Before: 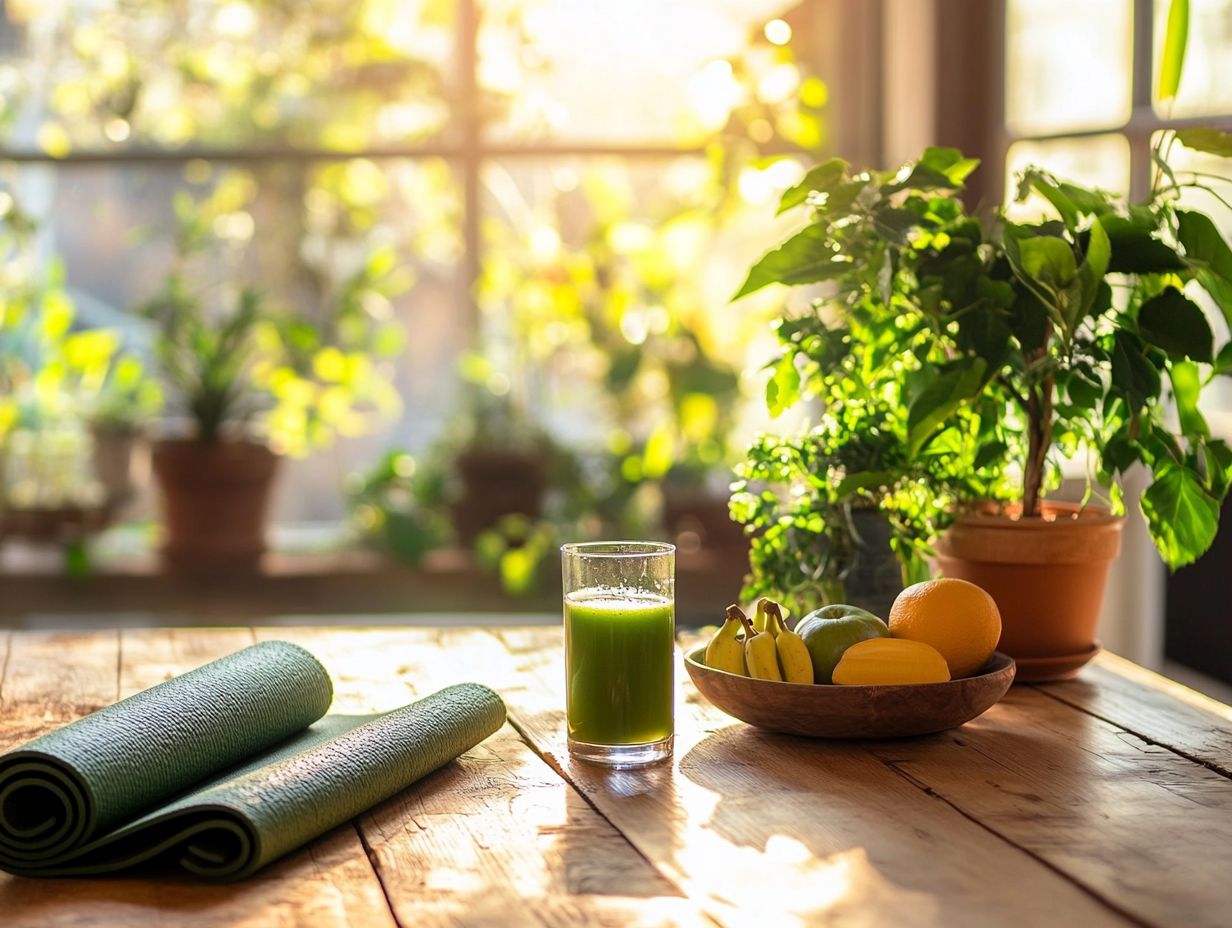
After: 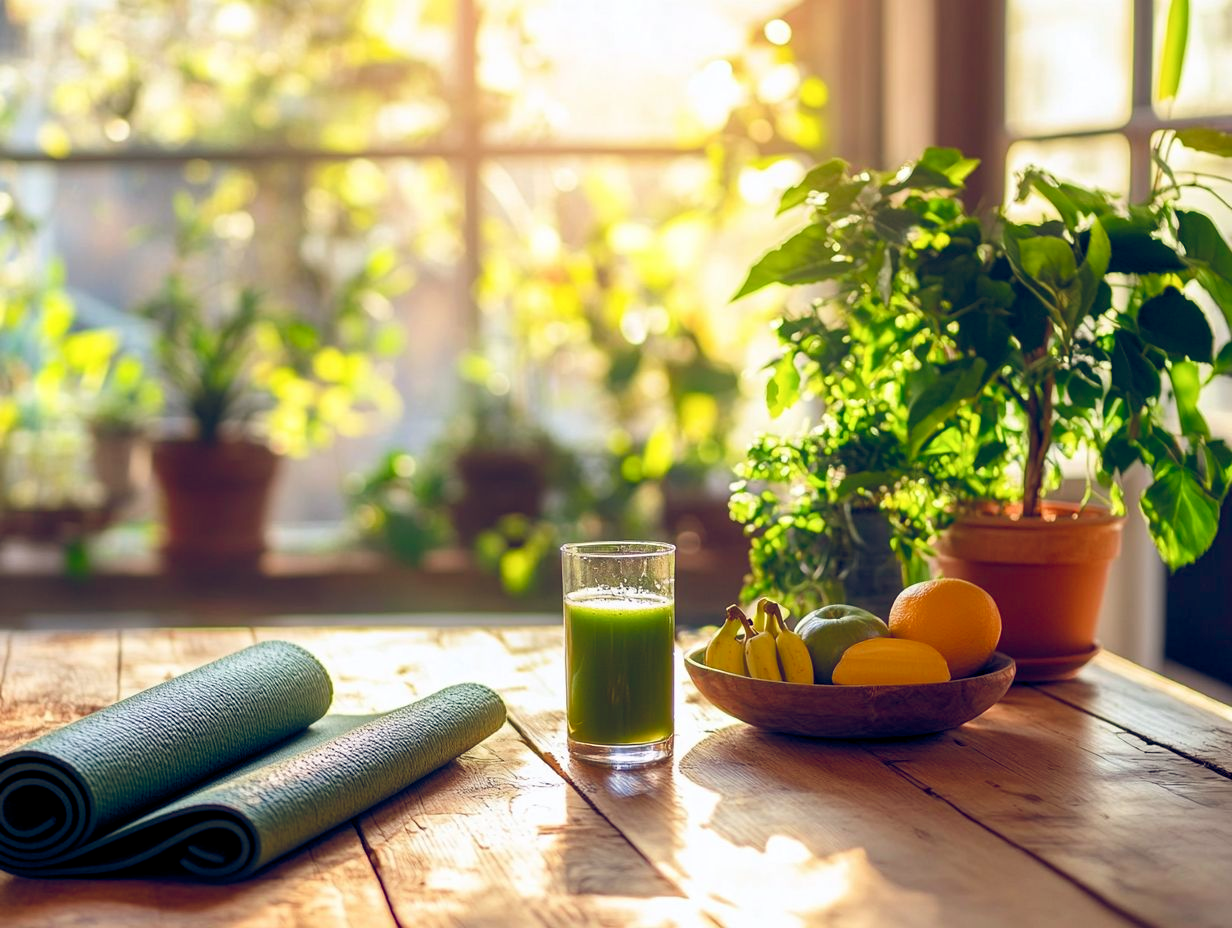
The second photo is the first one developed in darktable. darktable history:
color balance rgb: global offset › chroma 0.251%, global offset › hue 255.89°, perceptual saturation grading › global saturation 20%, perceptual saturation grading › highlights -24.859%, perceptual saturation grading › shadows 25.043%, global vibrance 20%
